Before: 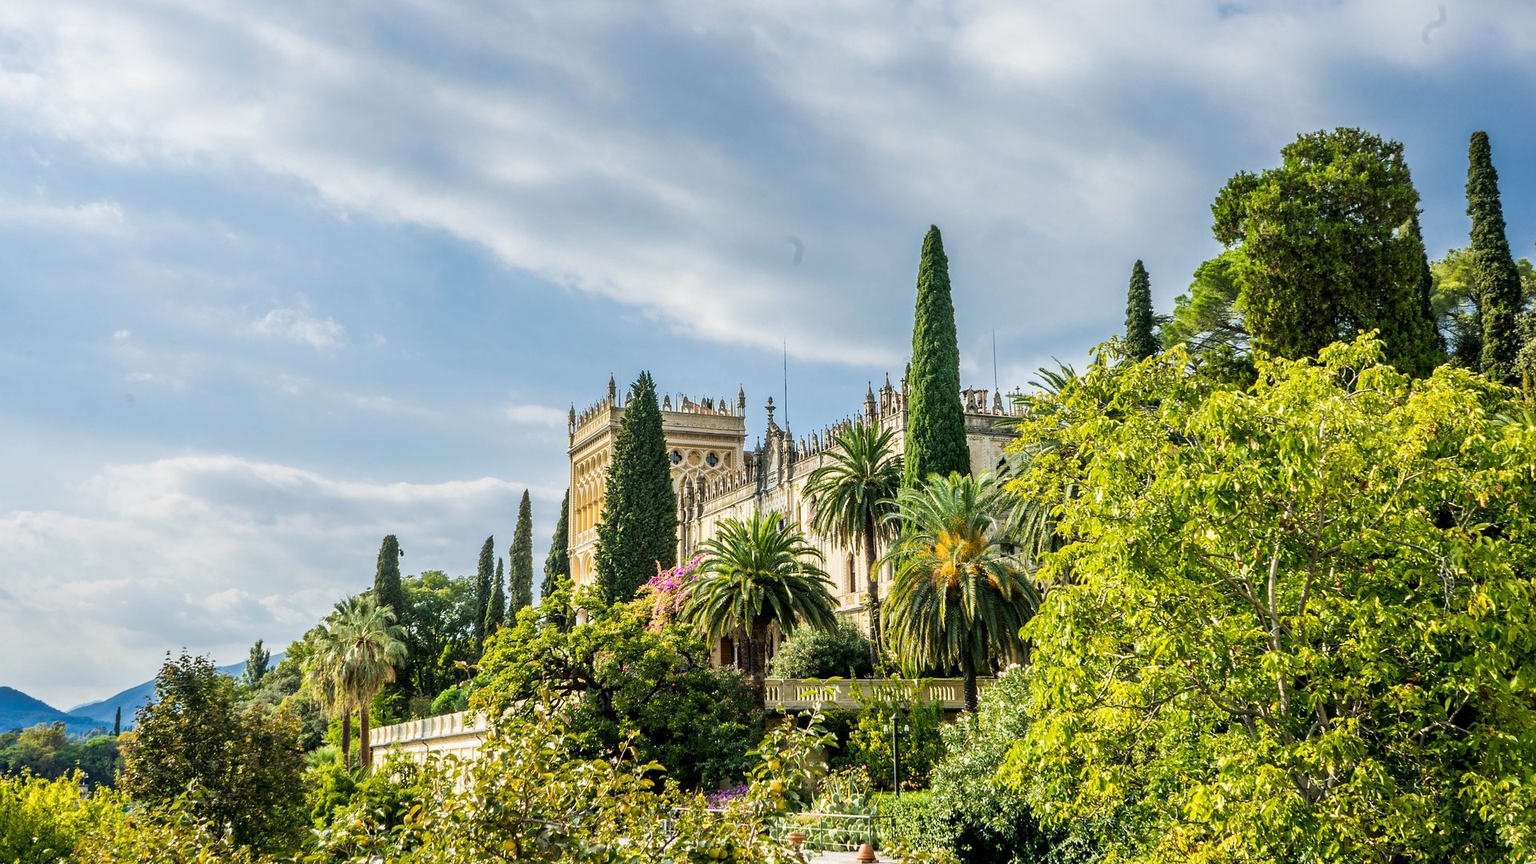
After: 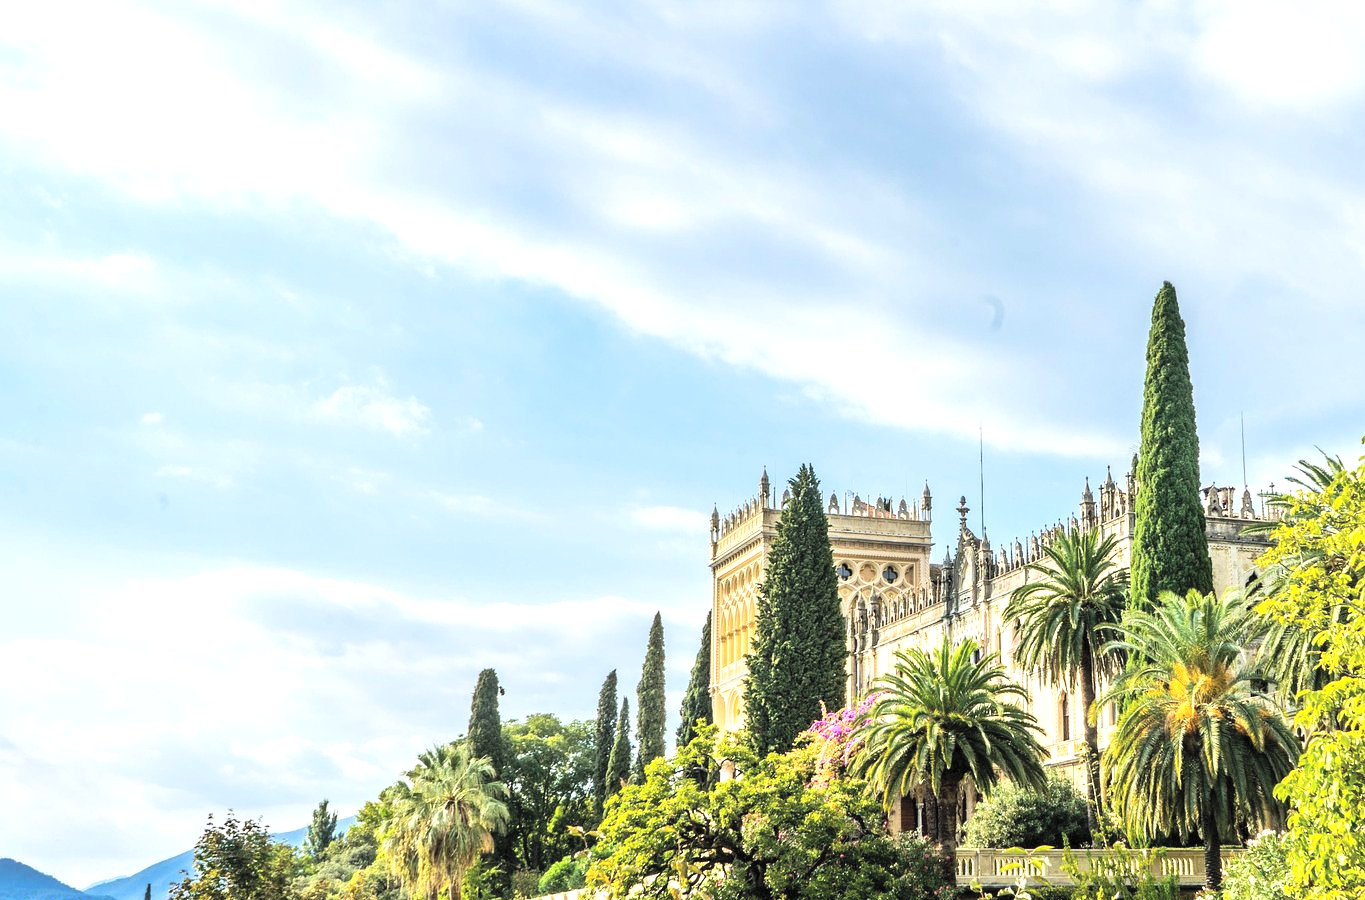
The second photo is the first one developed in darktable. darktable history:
crop: right 28.885%, bottom 16.626%
tone equalizer: -8 EV -0.75 EV, -7 EV -0.7 EV, -6 EV -0.6 EV, -5 EV -0.4 EV, -3 EV 0.4 EV, -2 EV 0.6 EV, -1 EV 0.7 EV, +0 EV 0.75 EV, edges refinement/feathering 500, mask exposure compensation -1.57 EV, preserve details no
contrast brightness saturation: brightness 0.28
